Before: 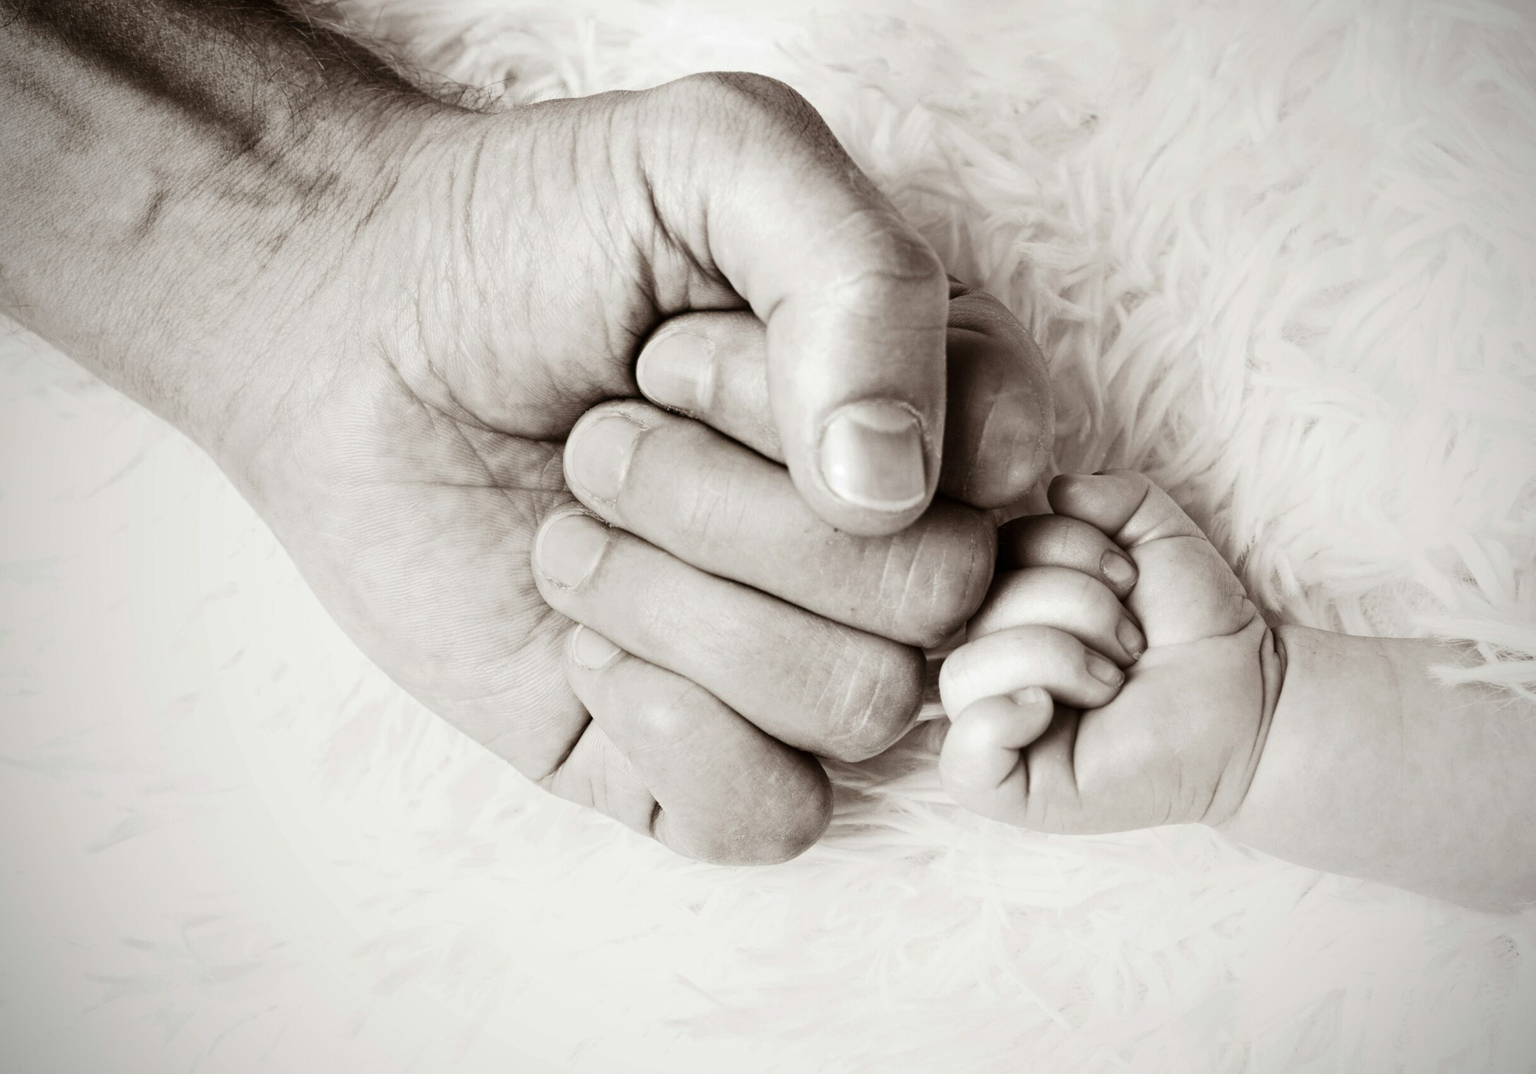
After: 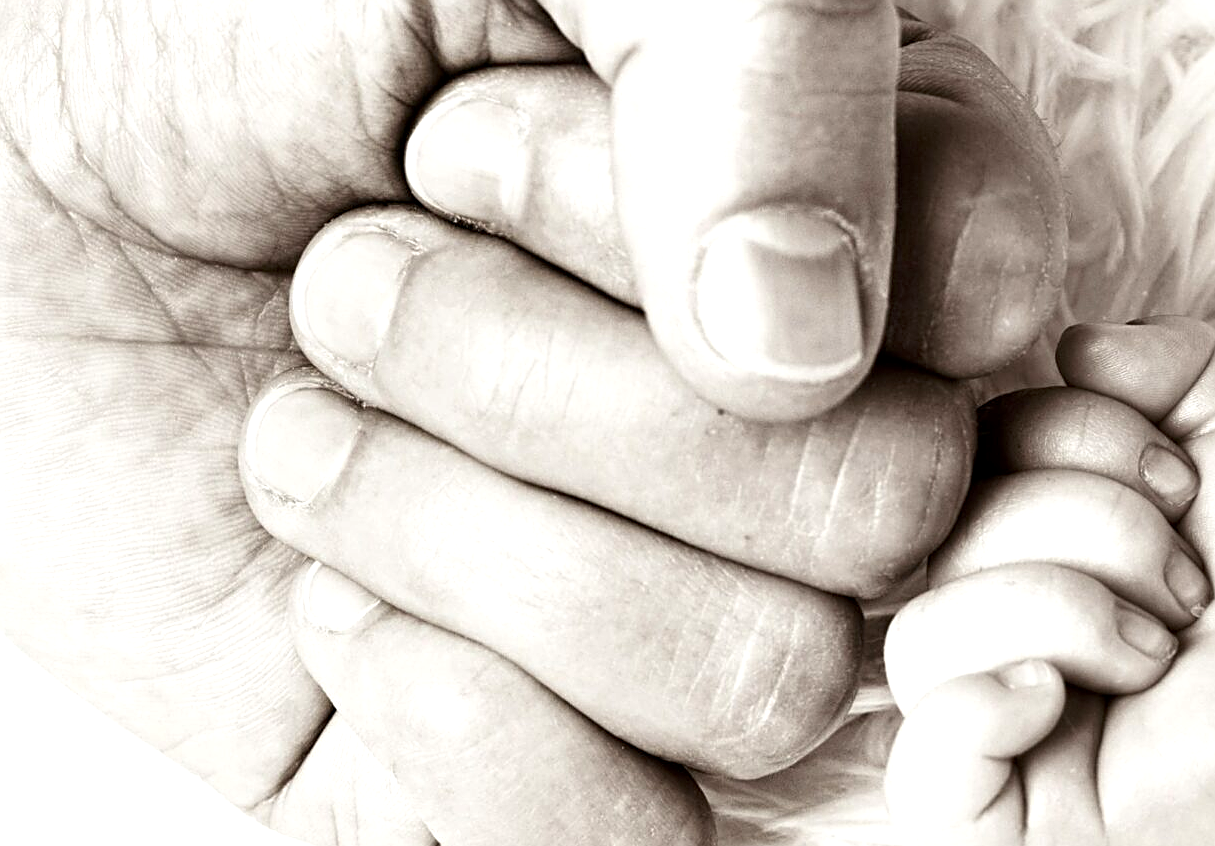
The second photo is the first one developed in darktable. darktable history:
sharpen: on, module defaults
crop: left 24.789%, top 25.133%, right 25.231%, bottom 25.053%
local contrast: highlights 102%, shadows 102%, detail 119%, midtone range 0.2
exposure: exposure 0.559 EV, compensate exposure bias true, compensate highlight preservation false
